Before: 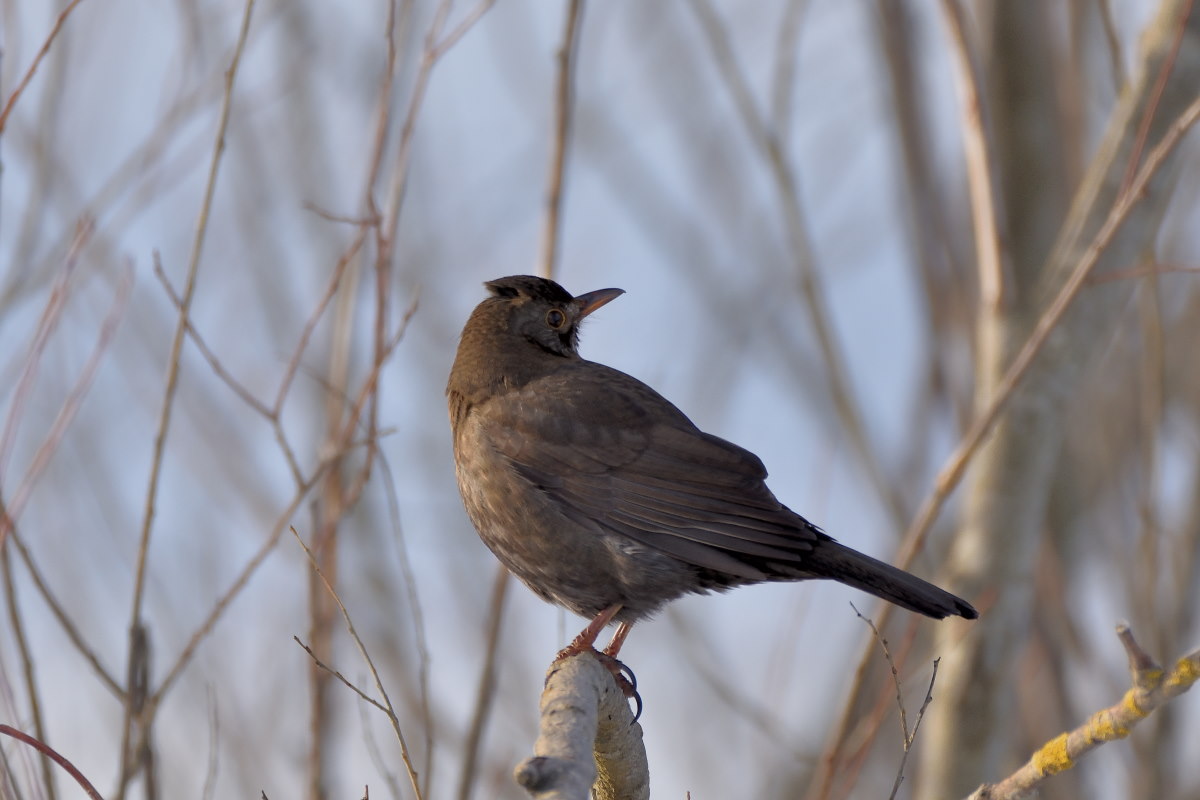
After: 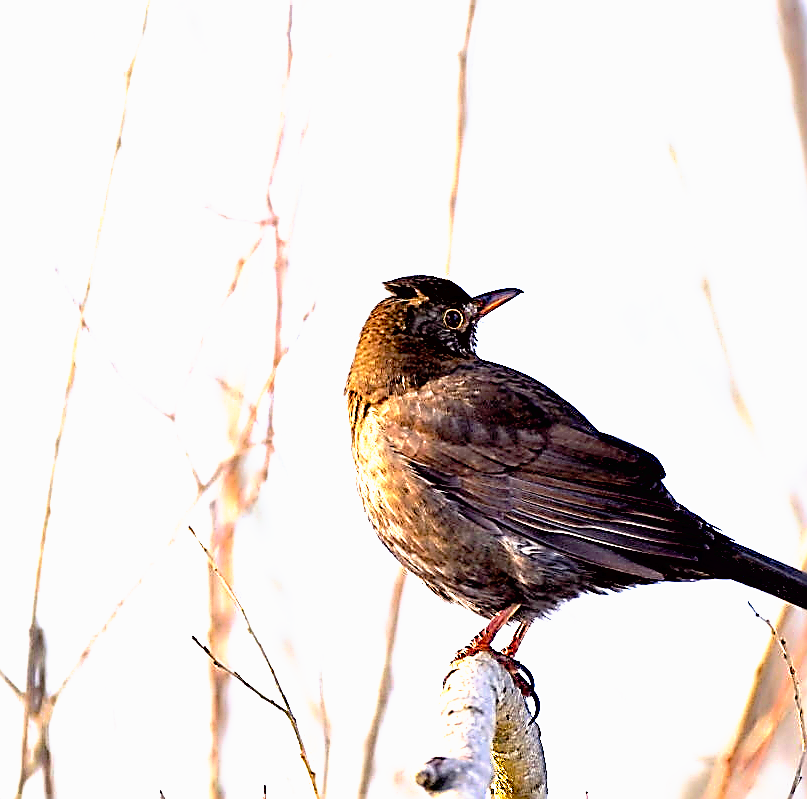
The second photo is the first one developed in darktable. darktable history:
contrast brightness saturation: brightness 0.087, saturation 0.195
exposure: black level correction 0.009, exposure -0.162 EV, compensate highlight preservation false
tone curve: curves: ch0 [(0, 0) (0.003, 0.01) (0.011, 0.011) (0.025, 0.008) (0.044, 0.007) (0.069, 0.006) (0.1, 0.005) (0.136, 0.015) (0.177, 0.094) (0.224, 0.241) (0.277, 0.369) (0.335, 0.5) (0.399, 0.648) (0.468, 0.811) (0.543, 0.975) (0.623, 0.989) (0.709, 0.989) (0.801, 0.99) (0.898, 0.99) (1, 1)], preserve colors none
sharpen: amount 1.99
crop and rotate: left 8.573%, right 24.118%
